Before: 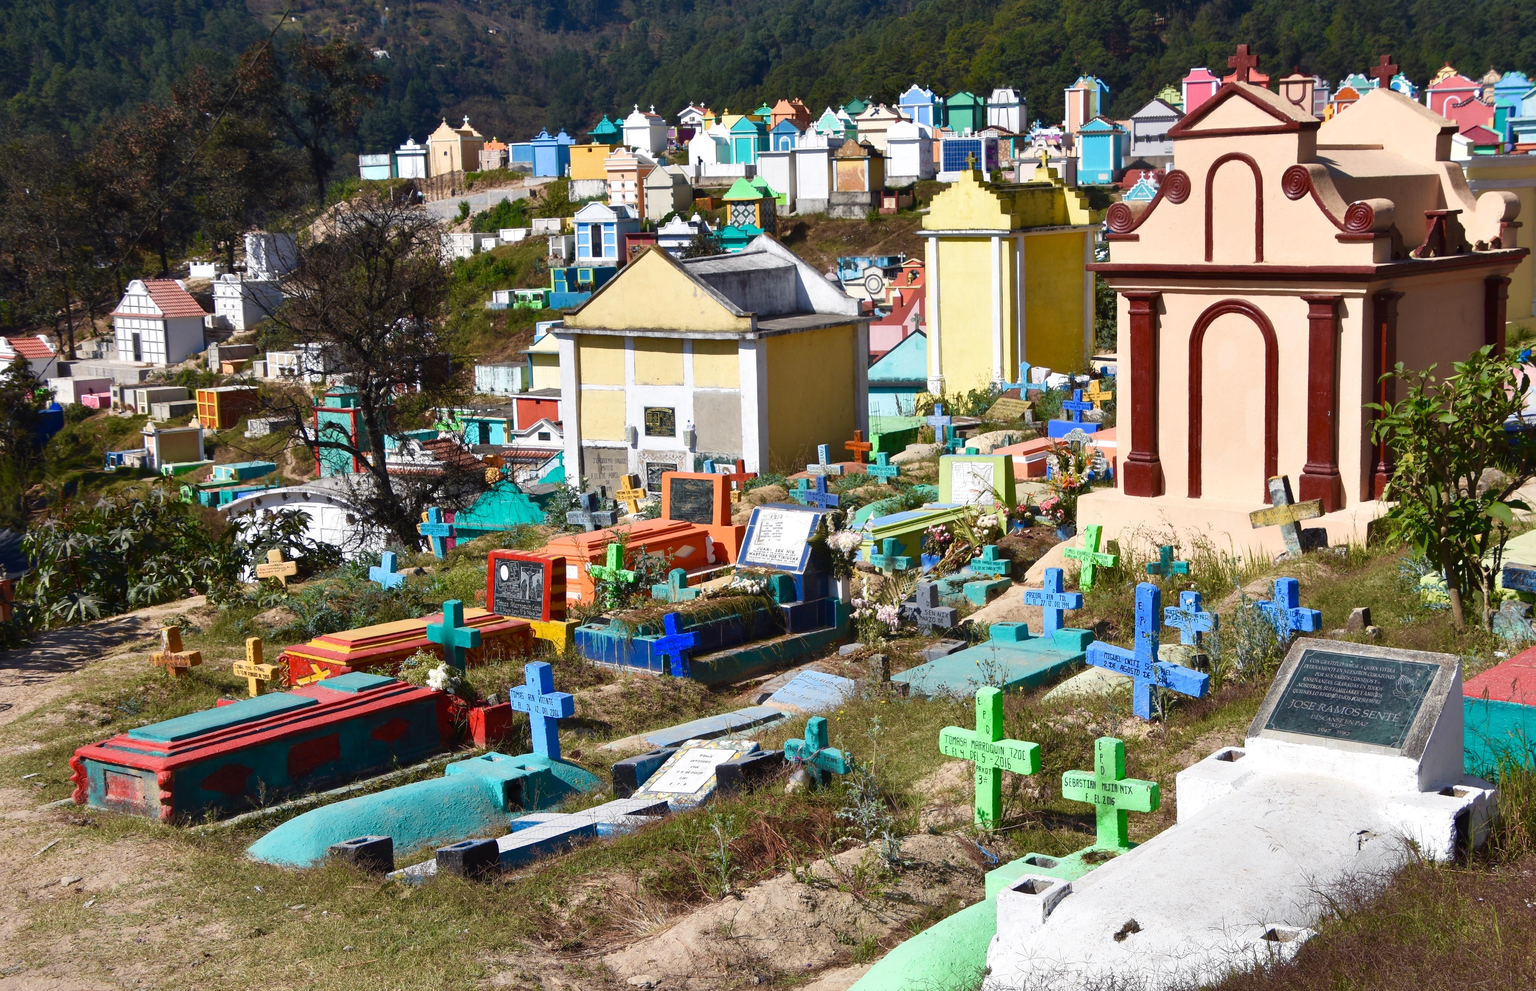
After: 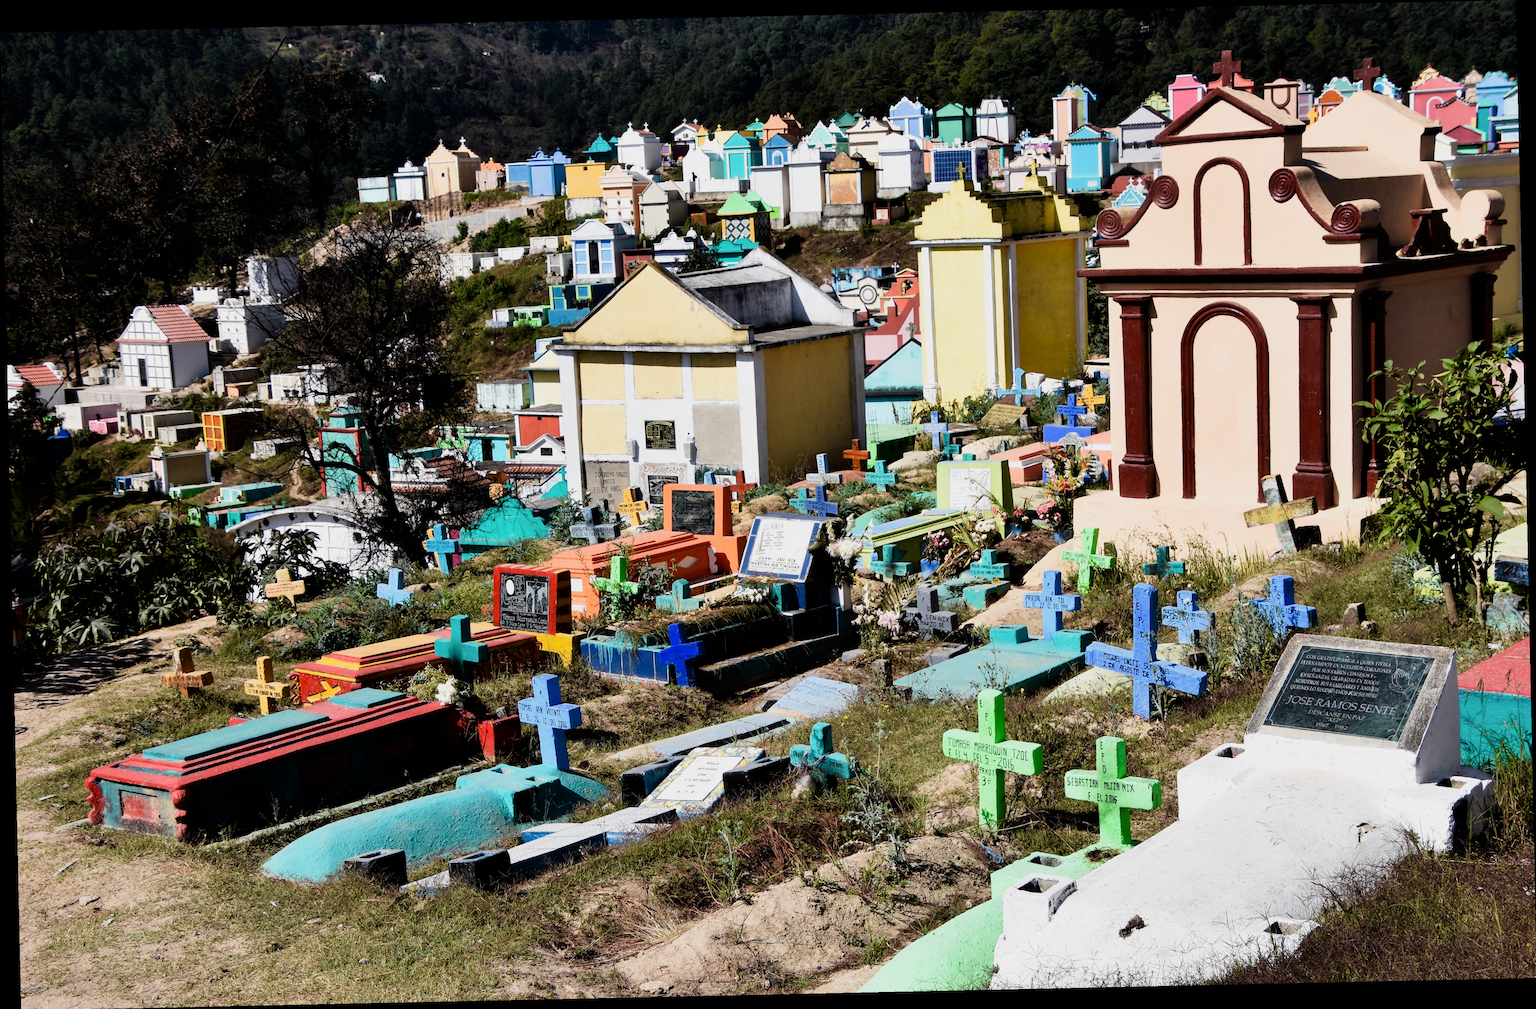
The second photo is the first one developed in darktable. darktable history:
filmic rgb: black relative exposure -5 EV, white relative exposure 3.5 EV, hardness 3.19, contrast 1.4, highlights saturation mix -30%
rotate and perspective: rotation -1.24°, automatic cropping off
